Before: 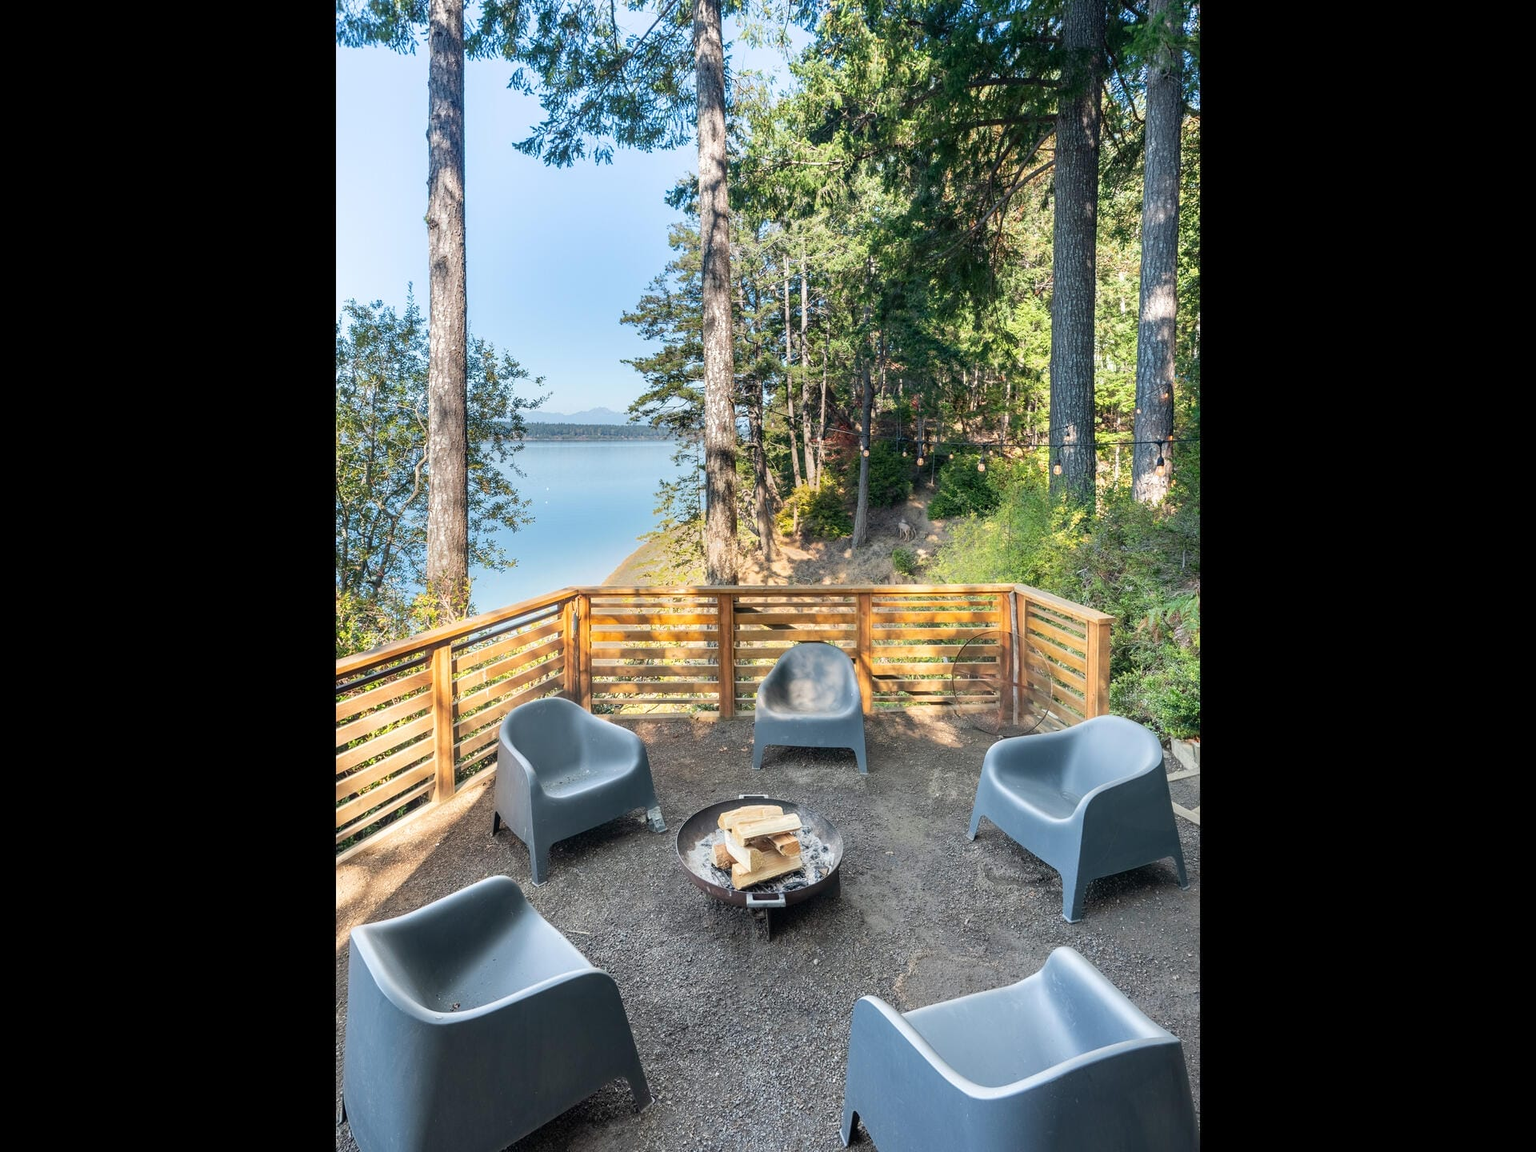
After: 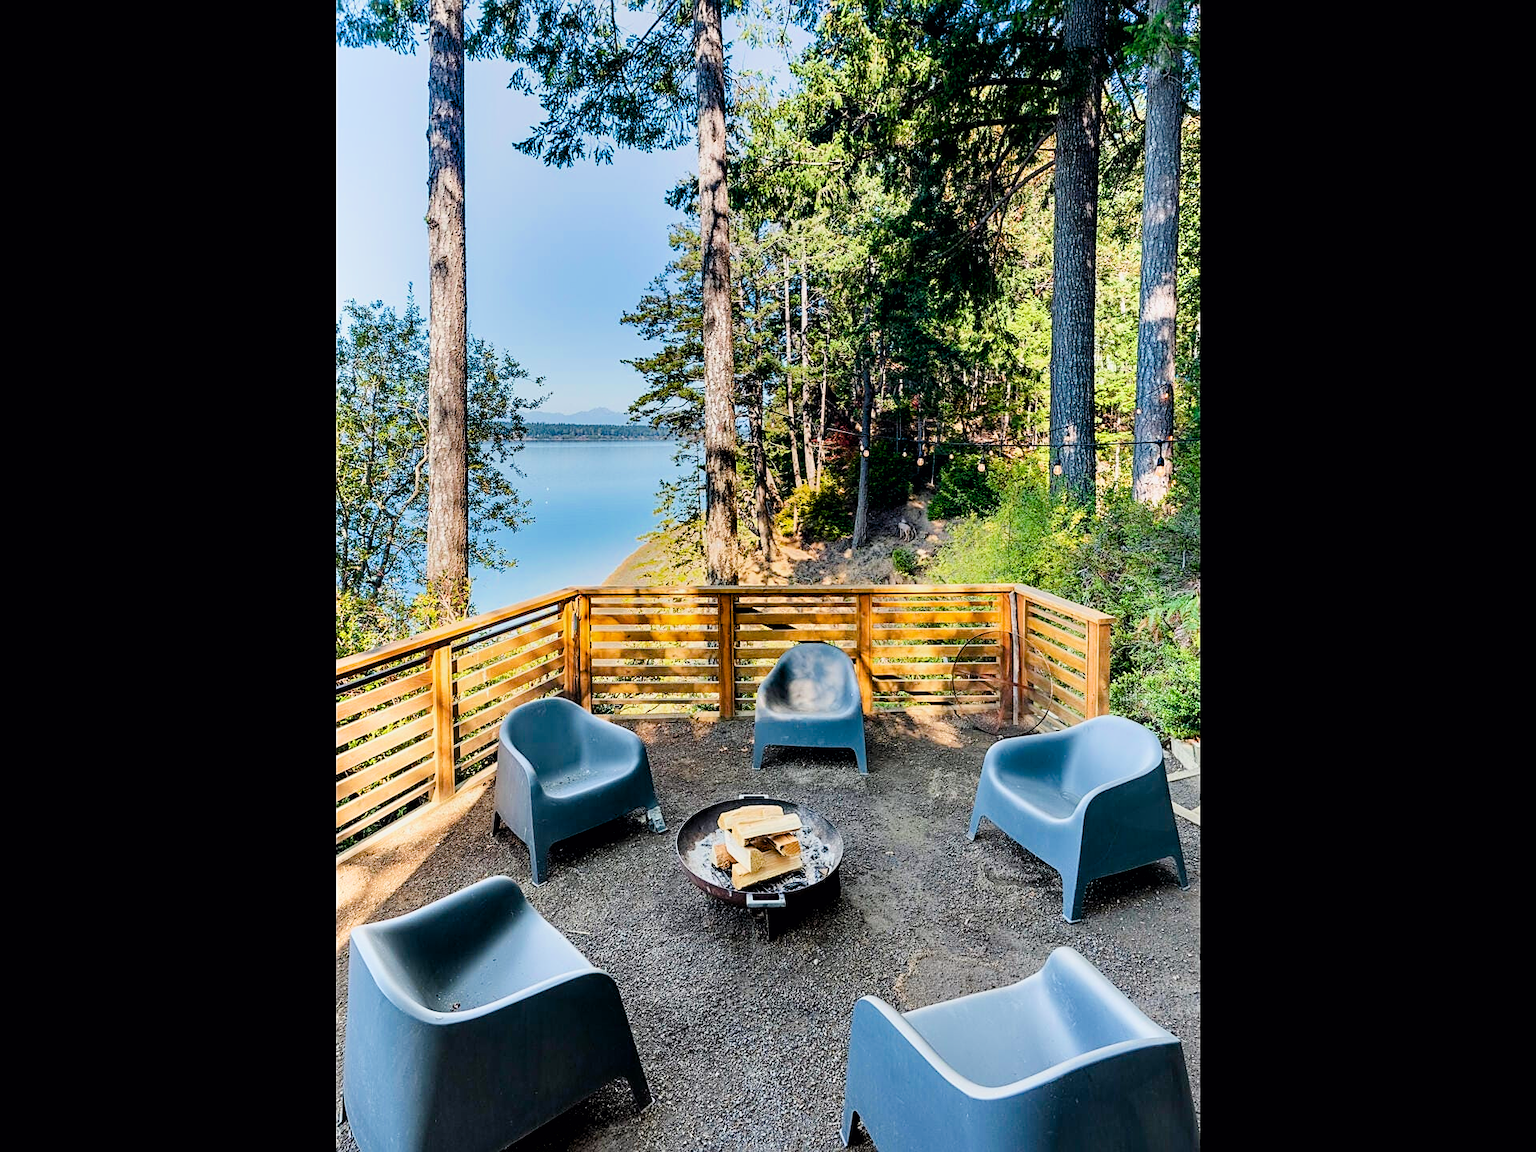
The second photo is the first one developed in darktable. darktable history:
color balance rgb: linear chroma grading › global chroma 8.955%, perceptual saturation grading › global saturation 34.658%, perceptual saturation grading › highlights -29.791%, perceptual saturation grading › shadows 34.496%
sharpen: amount 0.464
filmic rgb: black relative exposure -7.65 EV, white relative exposure 4.56 EV, hardness 3.61, contrast 1.052, color science v6 (2022)
contrast equalizer: y [[0.6 ×6], [0.55 ×6], [0 ×6], [0 ×6], [0 ×6]]
